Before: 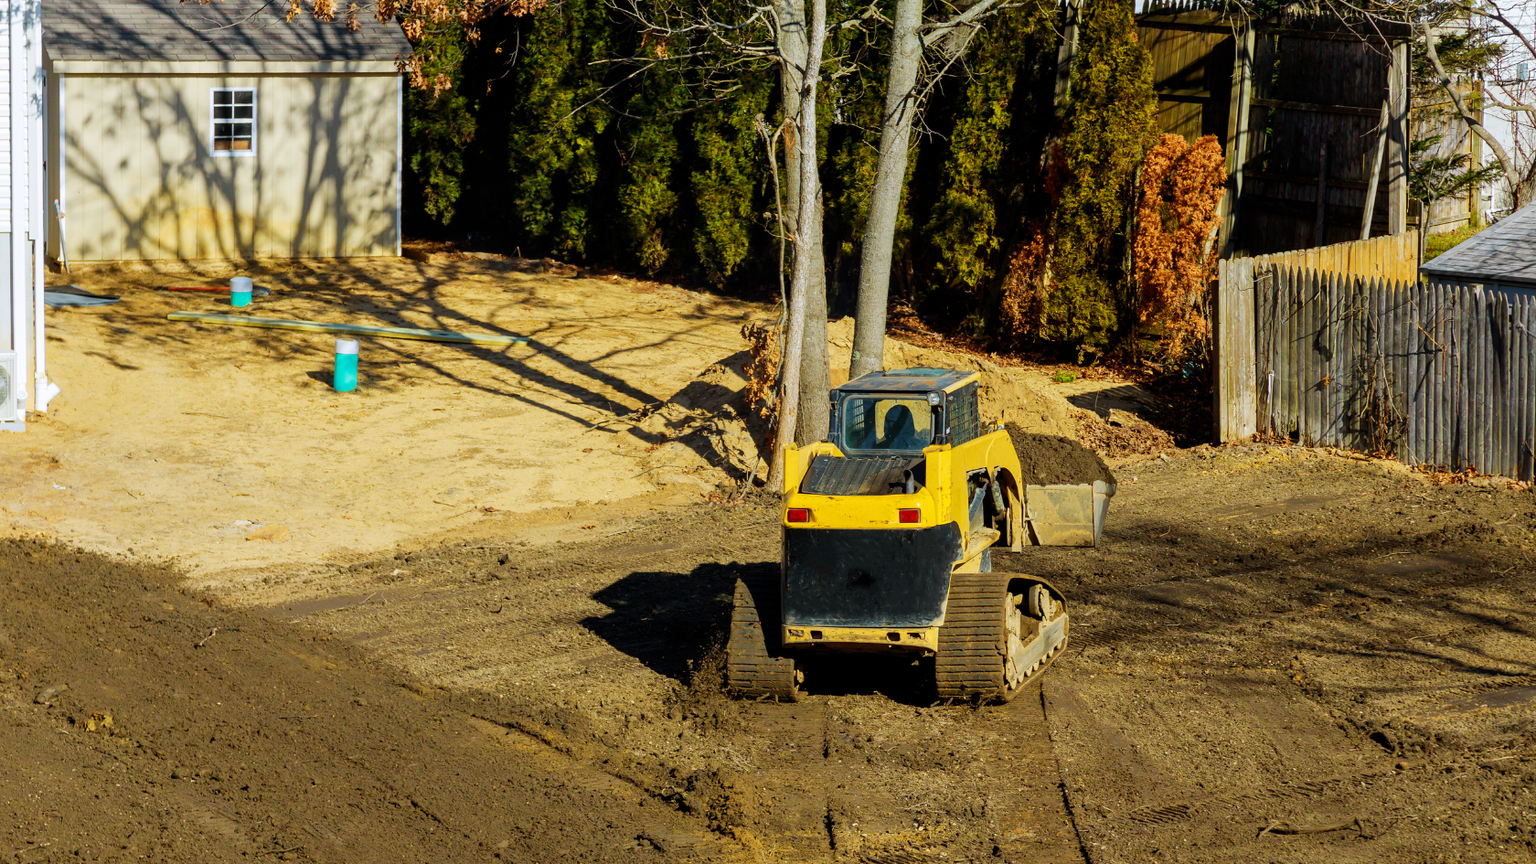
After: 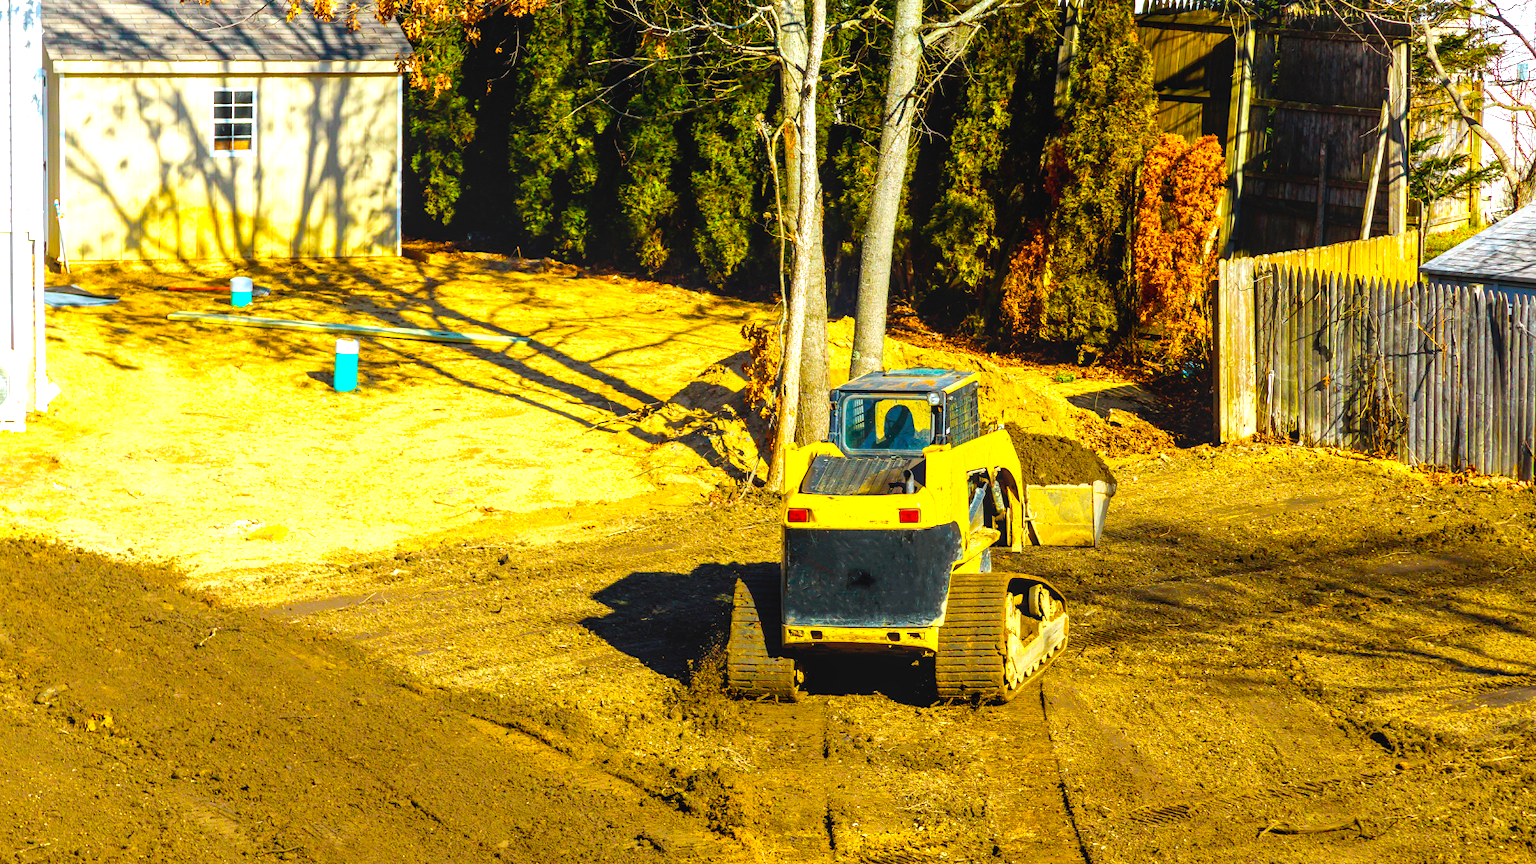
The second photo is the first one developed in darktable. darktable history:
exposure: black level correction 0, exposure 1.1 EV, compensate exposure bias true, compensate highlight preservation false
color balance rgb: linear chroma grading › global chroma 15%, perceptual saturation grading › global saturation 30%
local contrast: detail 110%
